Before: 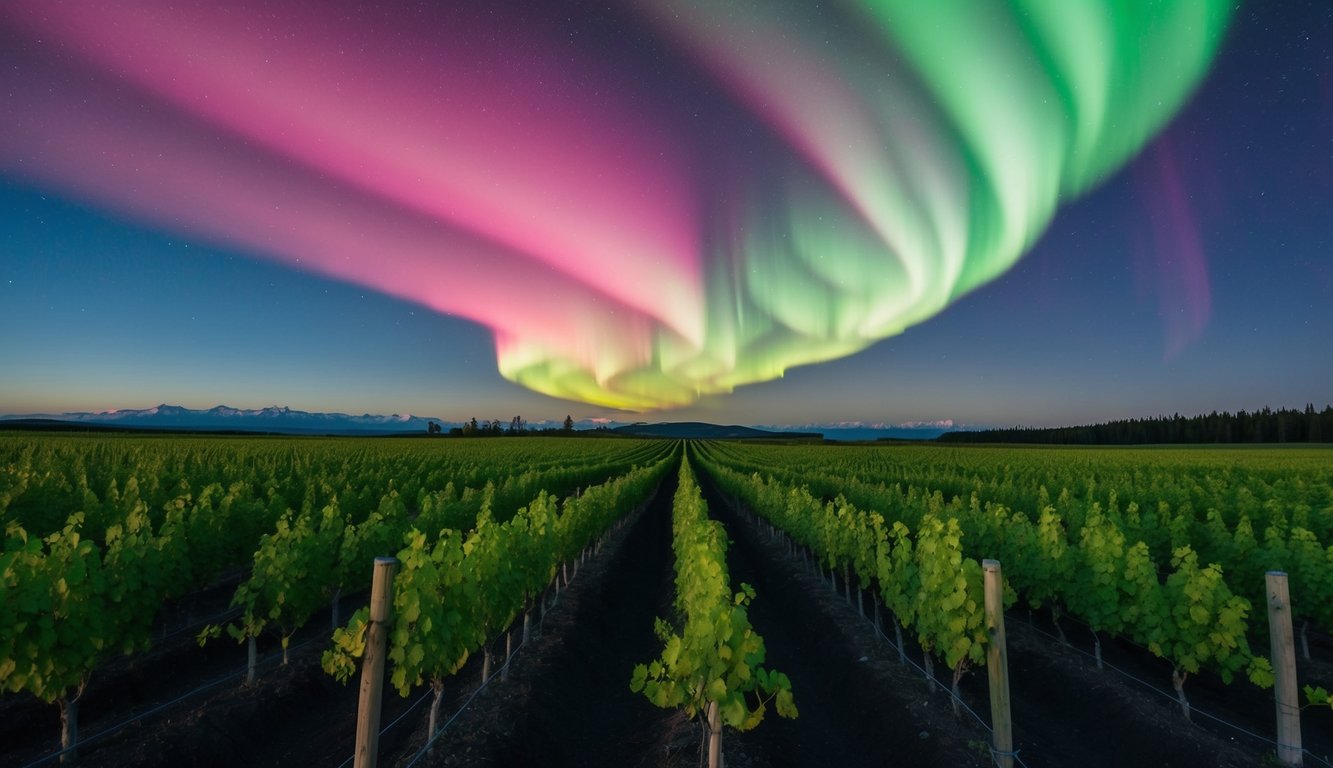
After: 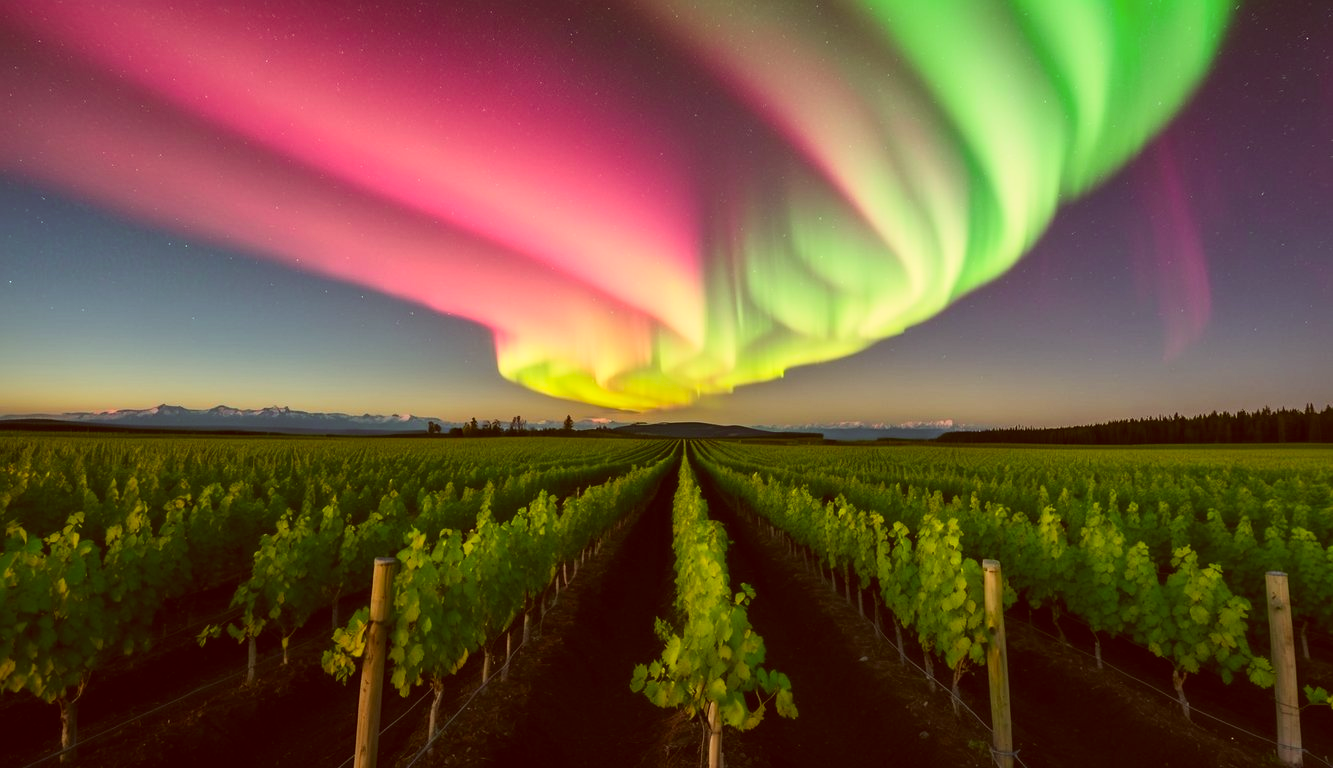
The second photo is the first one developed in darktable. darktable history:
color correction: highlights a* 1.12, highlights b* 24.26, shadows a* 15.58, shadows b* 24.26
exposure: compensate highlight preservation false
contrast brightness saturation: contrast 0.2, brightness 0.16, saturation 0.22
